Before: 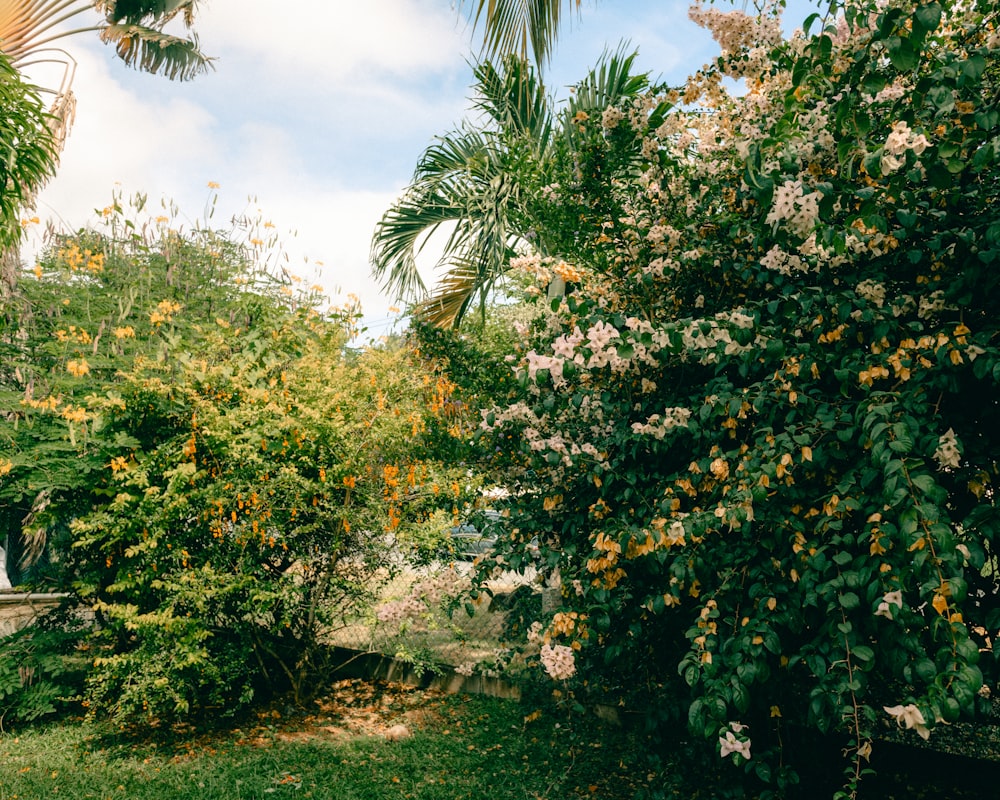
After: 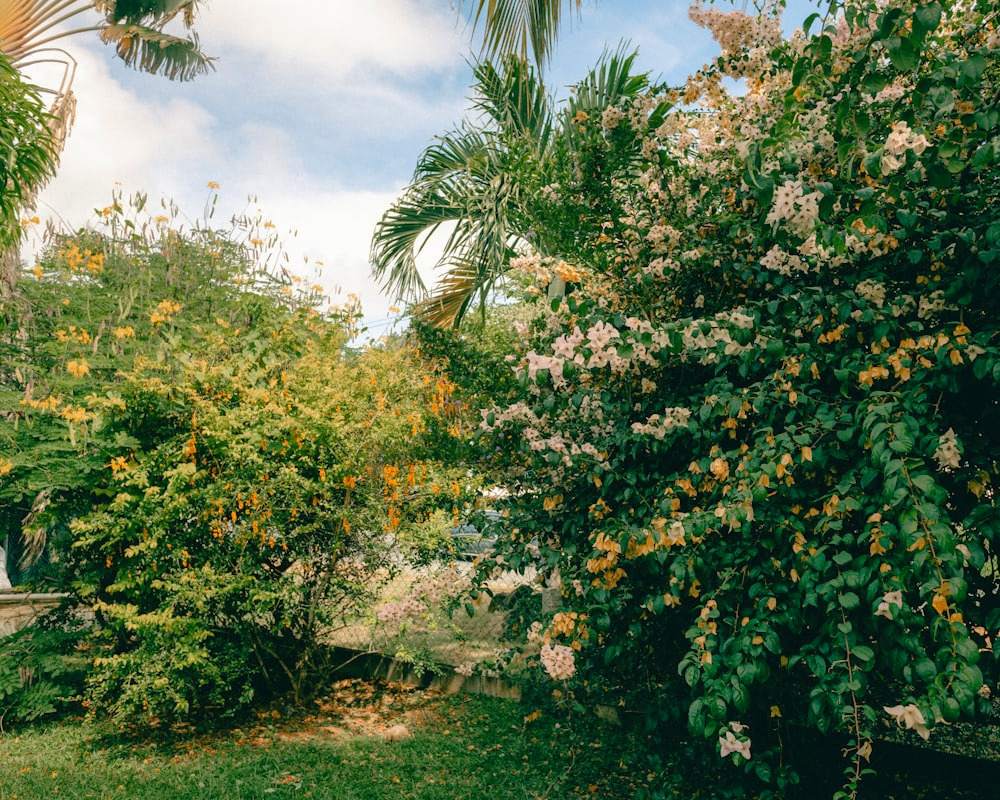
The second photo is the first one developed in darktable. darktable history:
haze removal: strength 0.02, distance 0.25, compatibility mode true, adaptive false
shadows and highlights: on, module defaults
